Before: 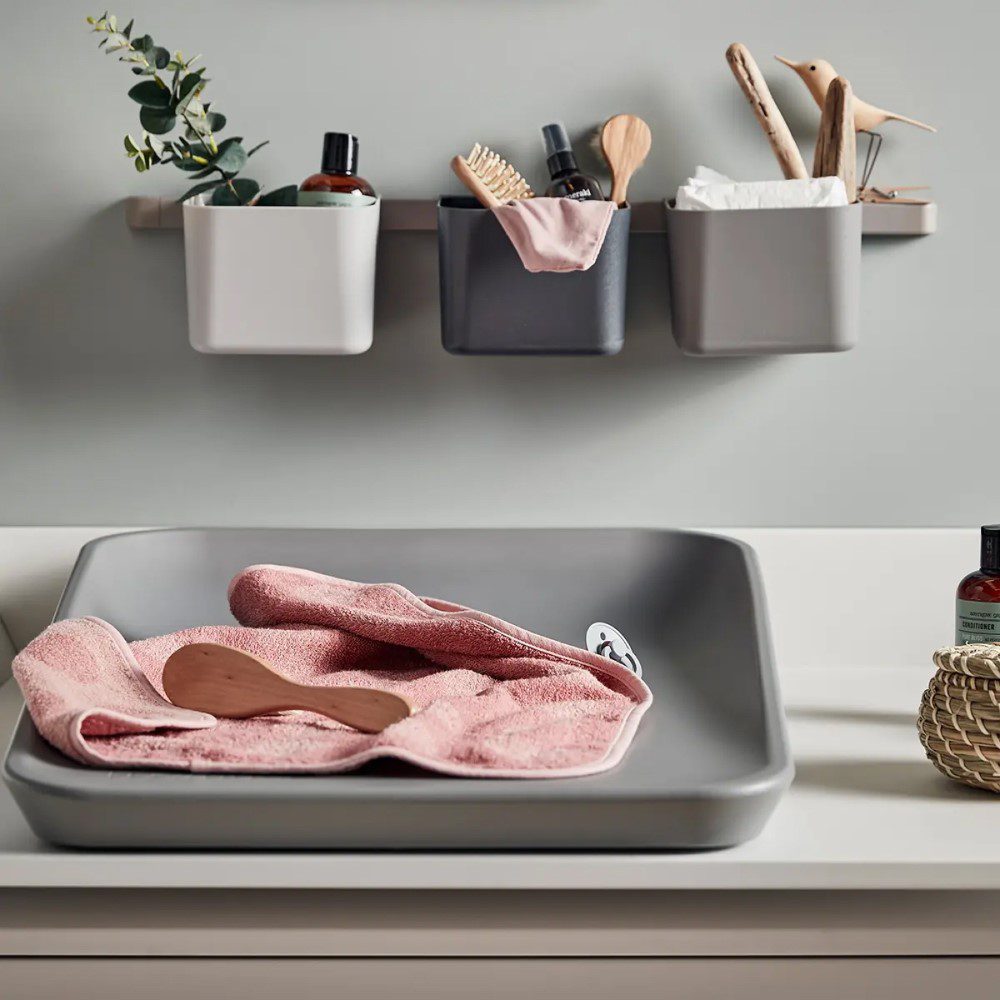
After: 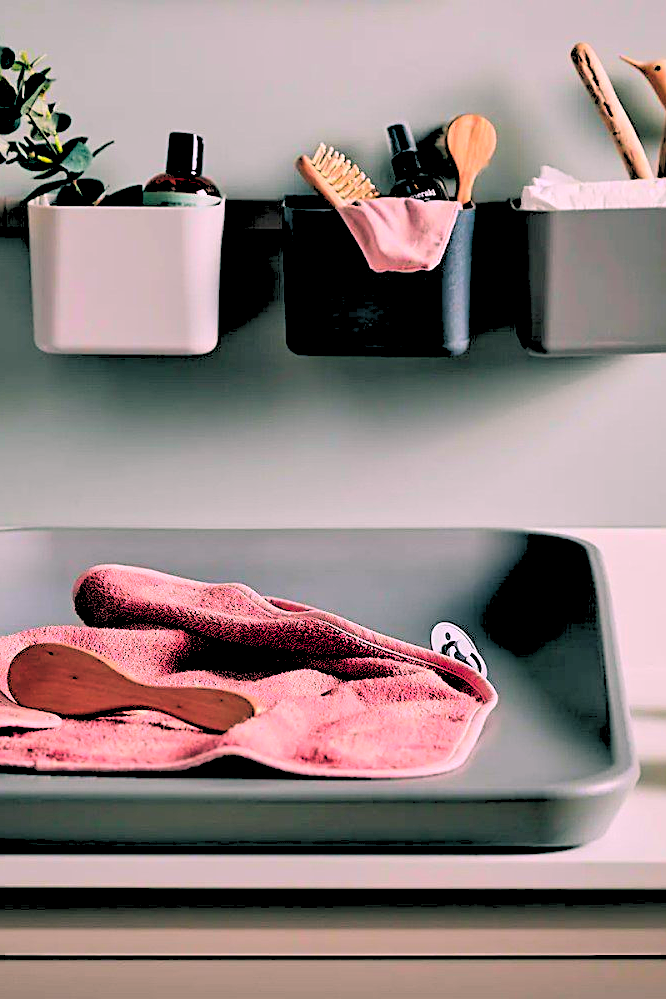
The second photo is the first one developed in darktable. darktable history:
rgb levels: levels [[0.027, 0.429, 0.996], [0, 0.5, 1], [0, 0.5, 1]]
tone curve: curves: ch0 [(0, 0) (0.251, 0.254) (0.689, 0.733) (1, 1)]
crop and rotate: left 15.546%, right 17.787%
sharpen: on, module defaults
color balance: lift [1.016, 0.983, 1, 1.017], gamma [0.78, 1.018, 1.043, 0.957], gain [0.786, 1.063, 0.937, 1.017], input saturation 118.26%, contrast 13.43%, contrast fulcrum 21.62%, output saturation 82.76%
color contrast: green-magenta contrast 1.69, blue-yellow contrast 1.49
